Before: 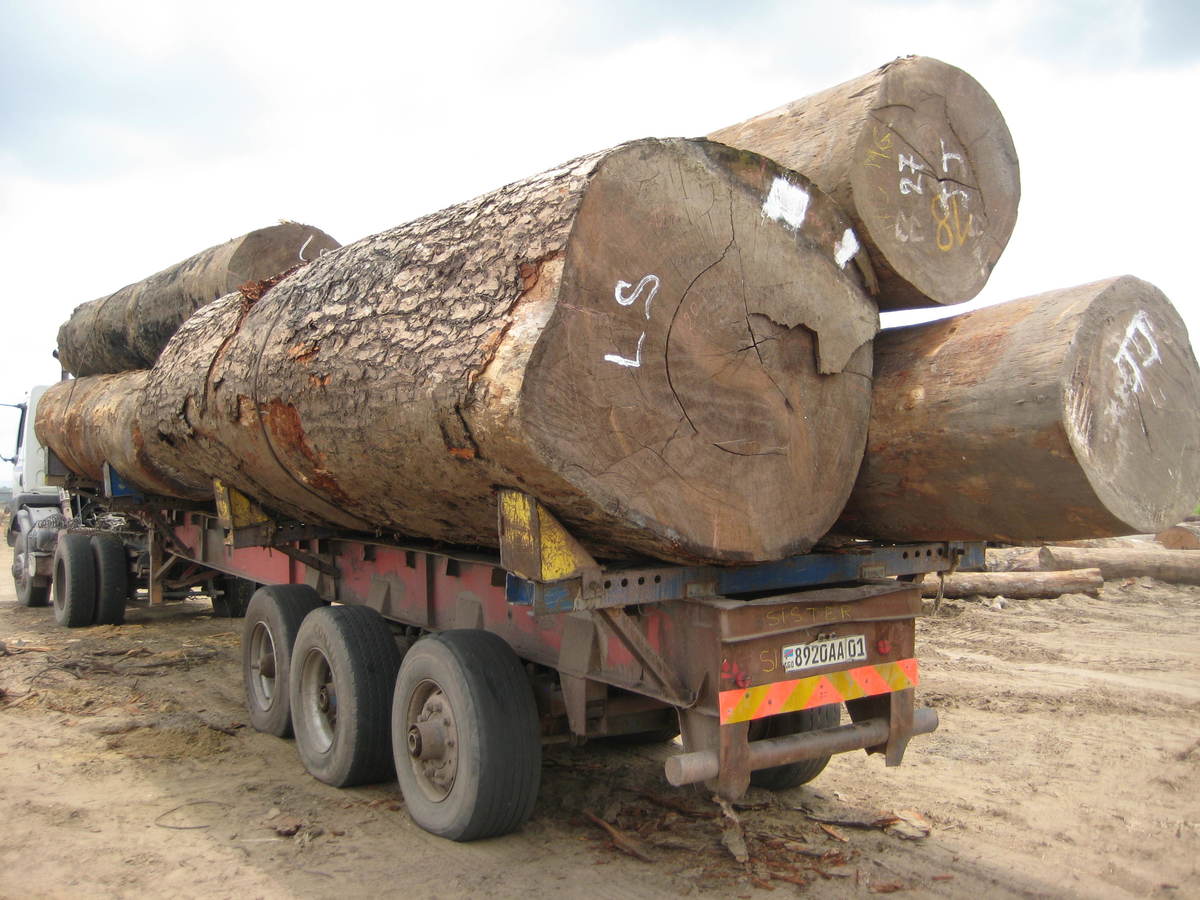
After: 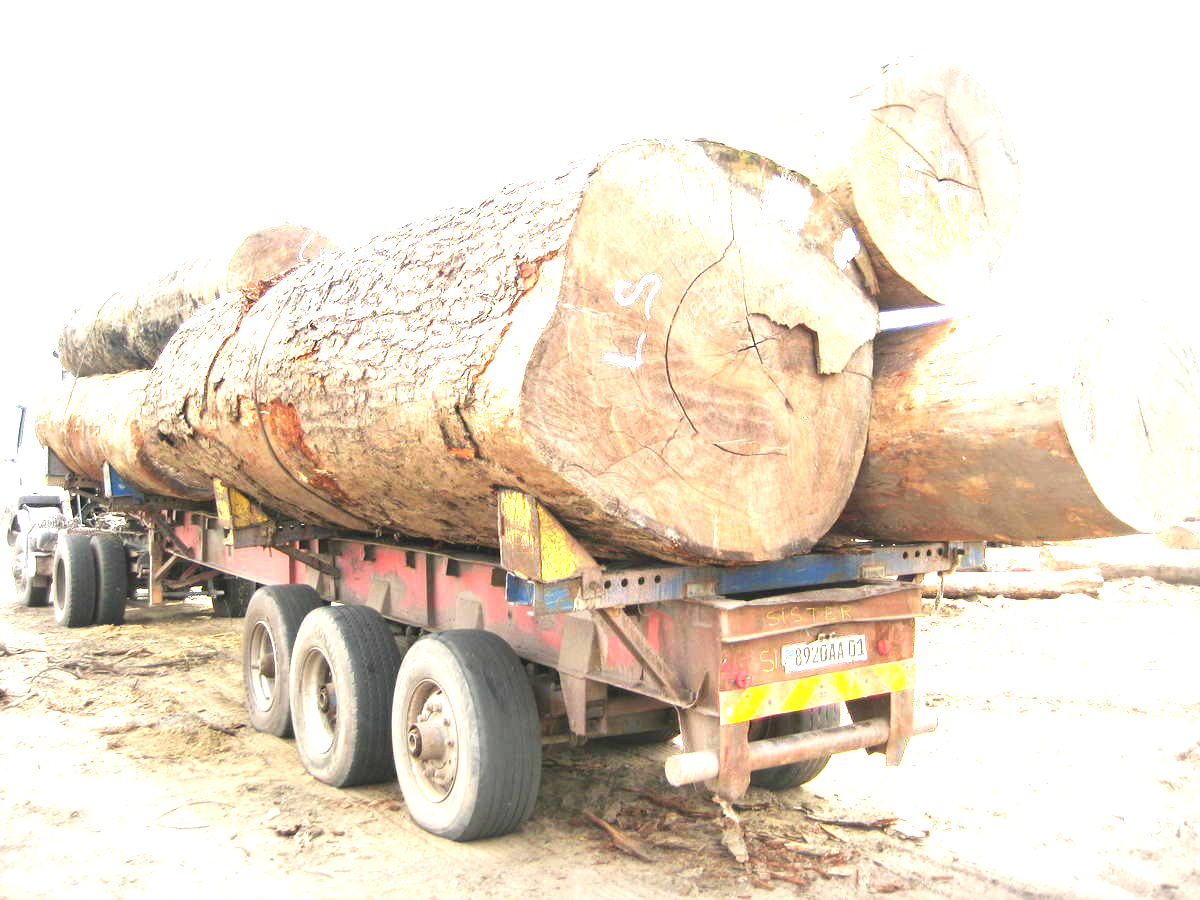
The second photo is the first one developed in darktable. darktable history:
exposure: black level correction 0, exposure 2.327 EV, compensate exposure bias true, compensate highlight preservation false
vignetting: automatic ratio true
